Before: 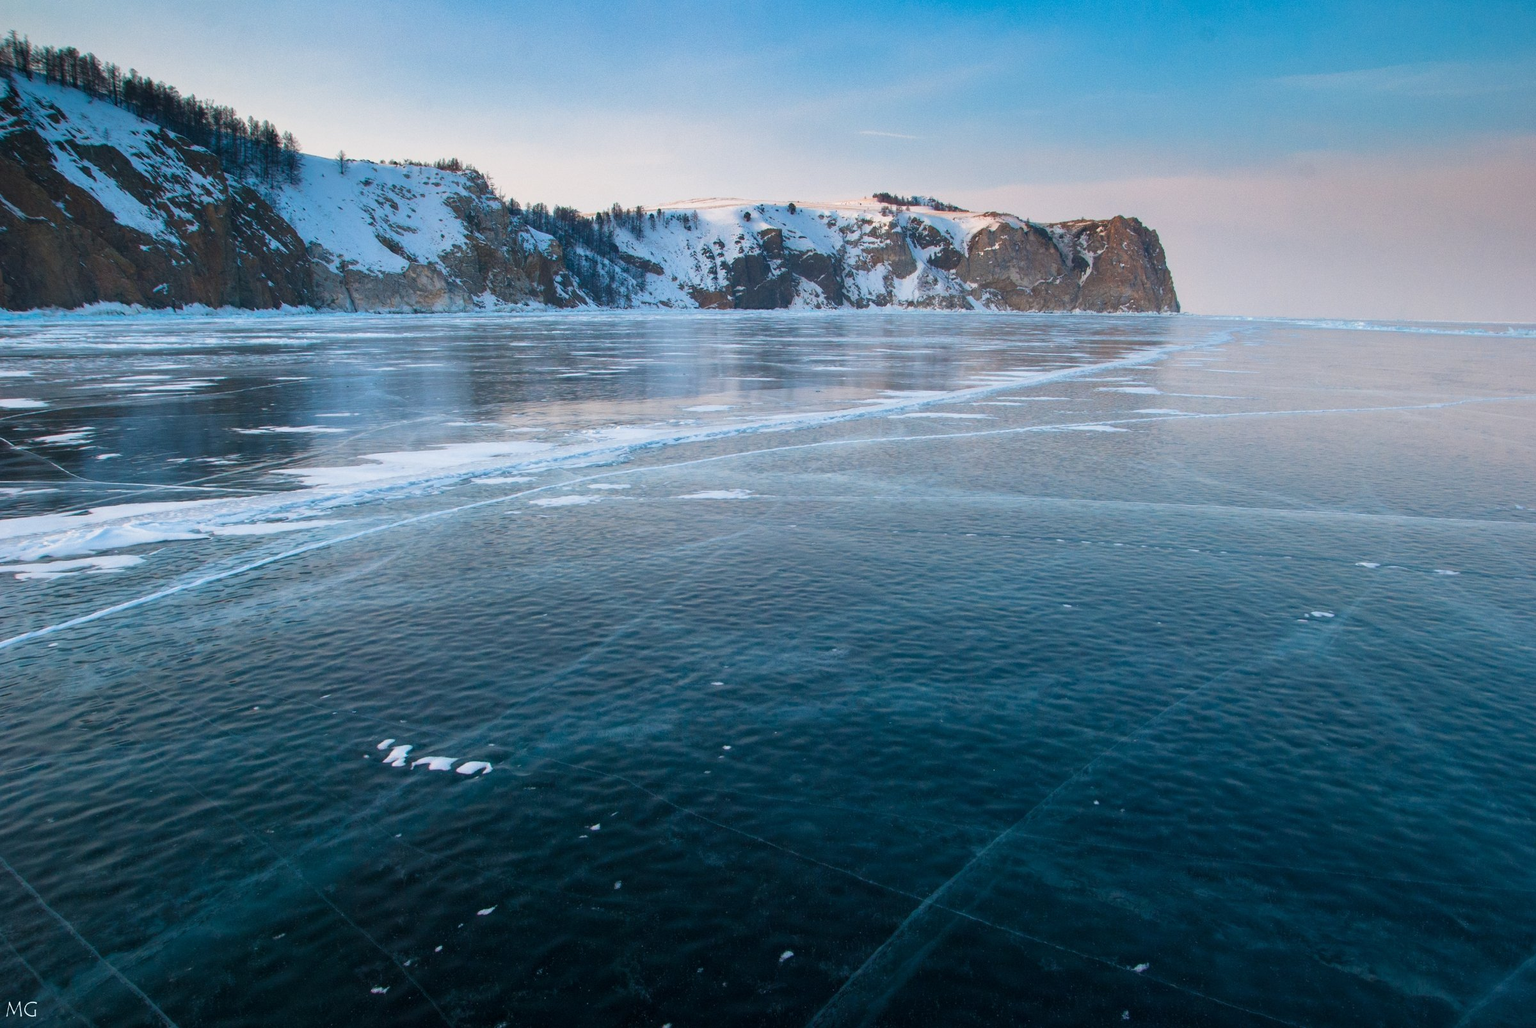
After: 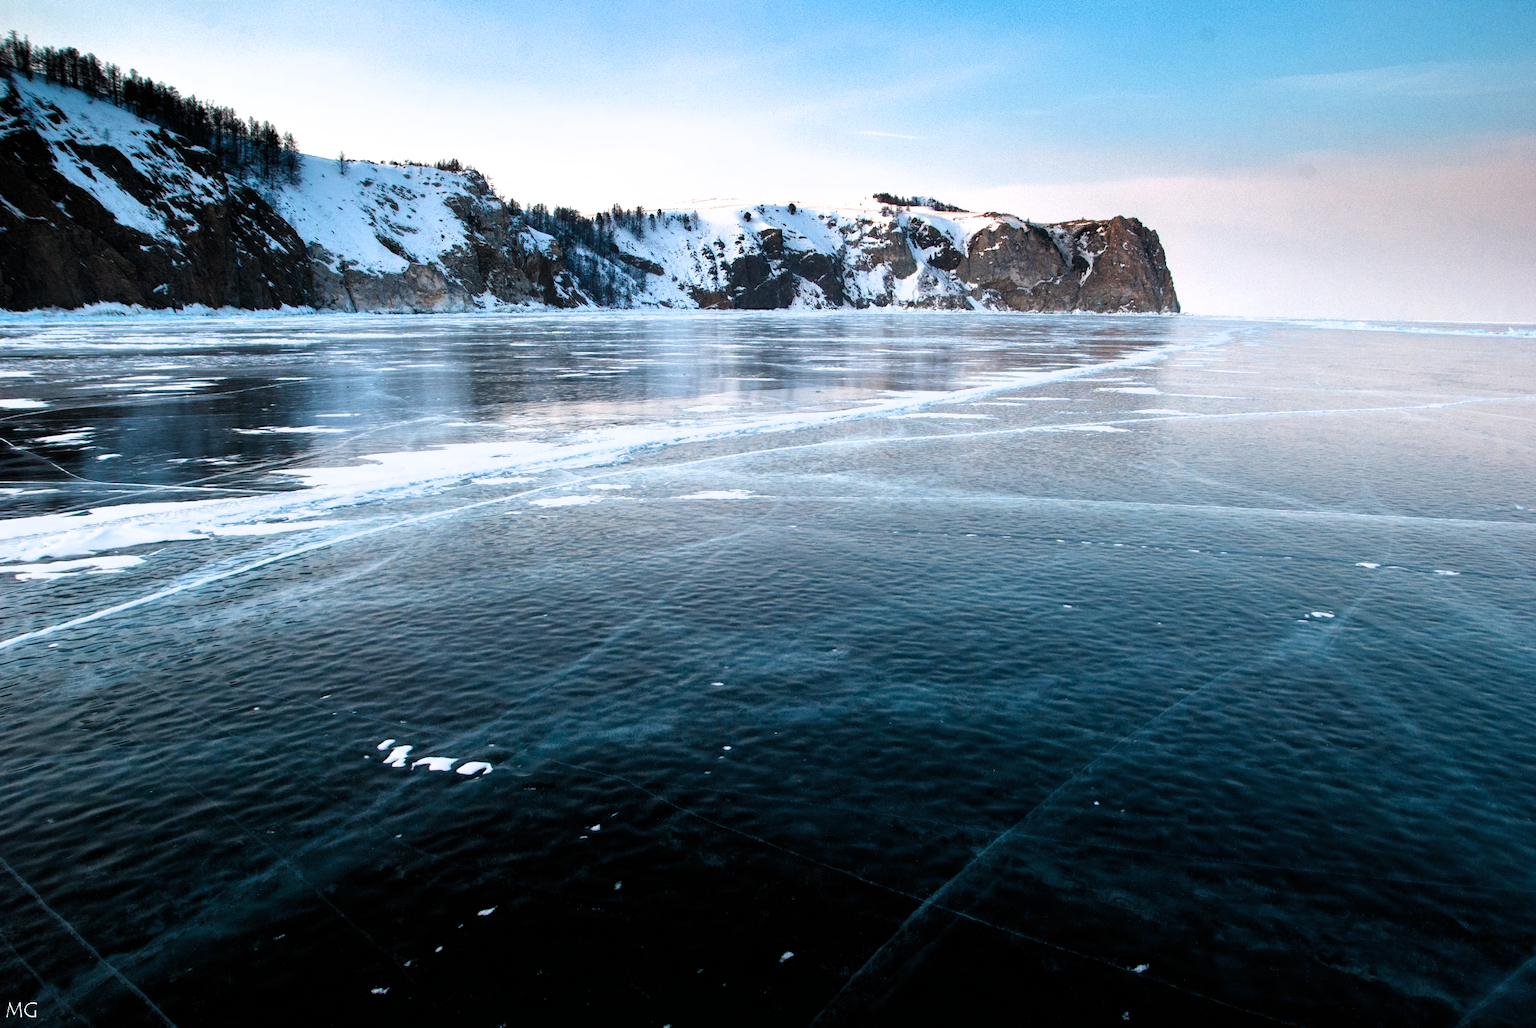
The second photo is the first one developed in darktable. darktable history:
filmic rgb: black relative exposure -8.28 EV, white relative exposure 2.22 EV, hardness 7.08, latitude 85.08%, contrast 1.687, highlights saturation mix -3.78%, shadows ↔ highlights balance -2.11%, color science v6 (2022), iterations of high-quality reconstruction 0
